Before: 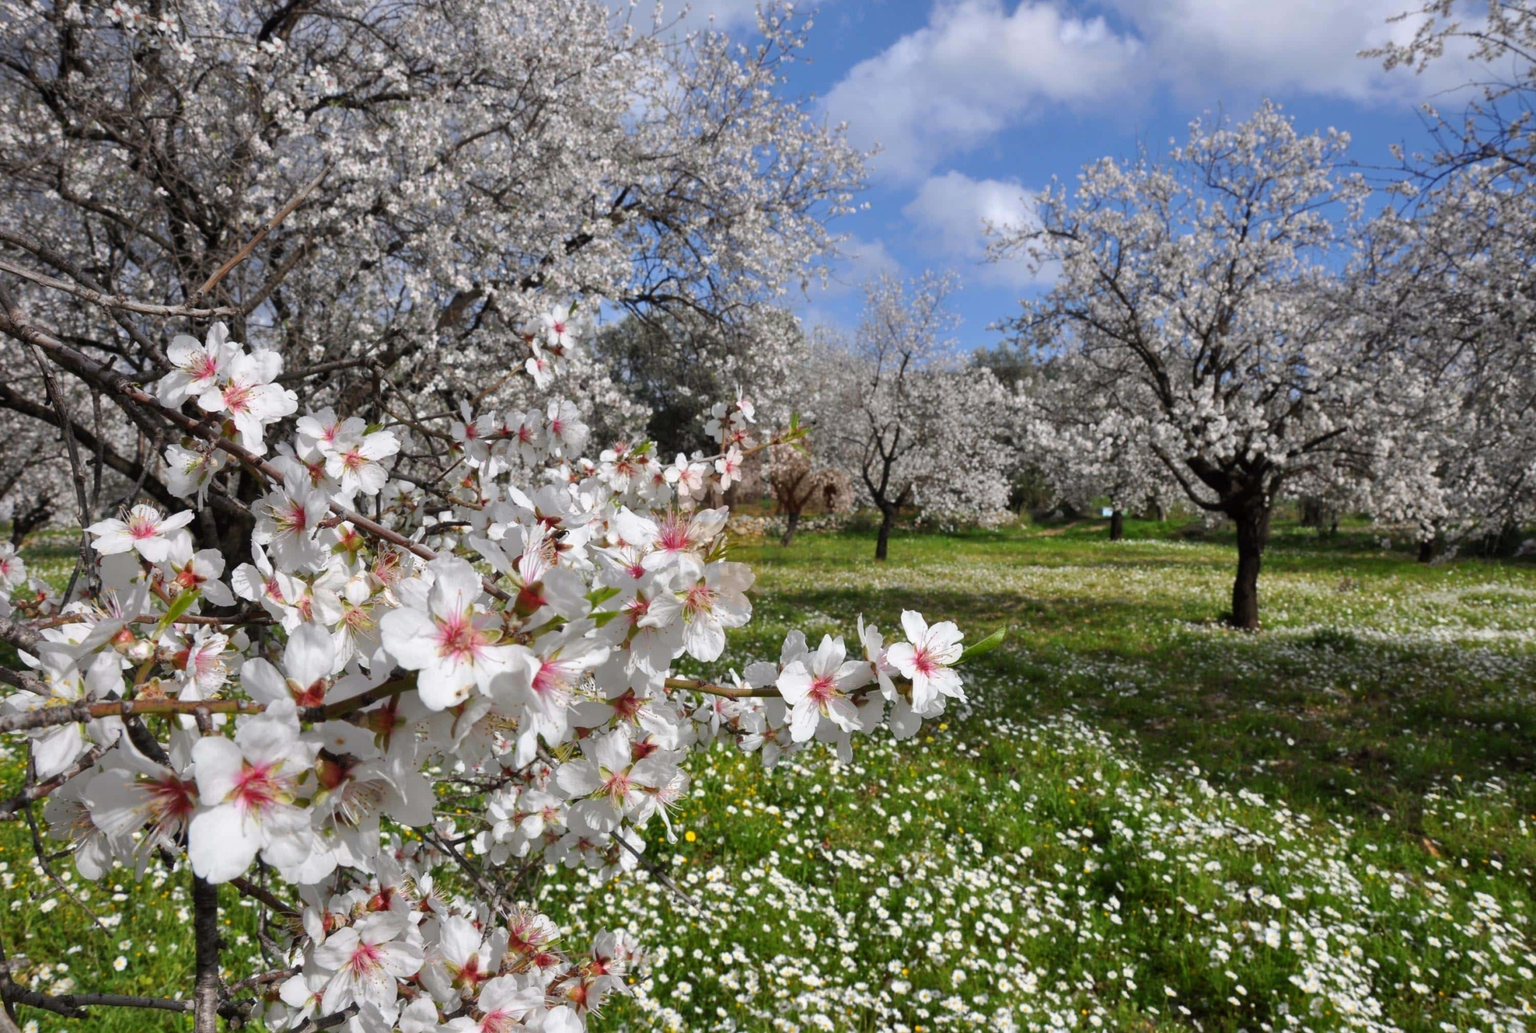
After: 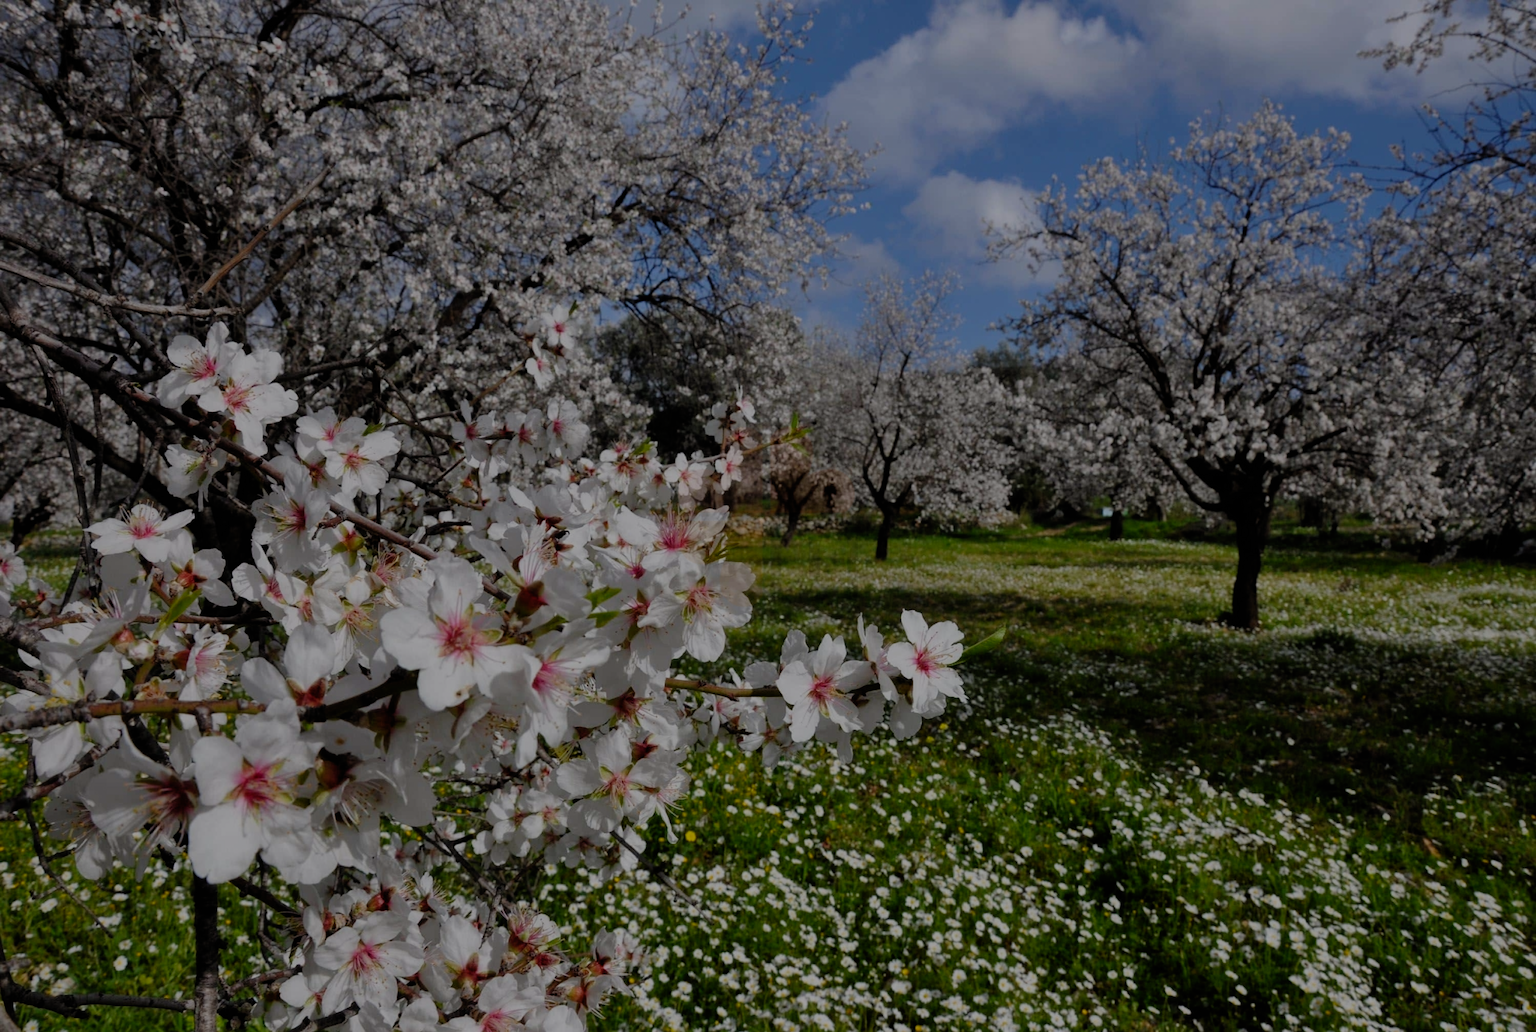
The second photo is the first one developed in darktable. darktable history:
exposure: exposure -1.369 EV, compensate highlight preservation false
filmic rgb: black relative exposure -7.65 EV, white relative exposure 4.56 EV, hardness 3.61, preserve chrominance no, color science v5 (2021)
